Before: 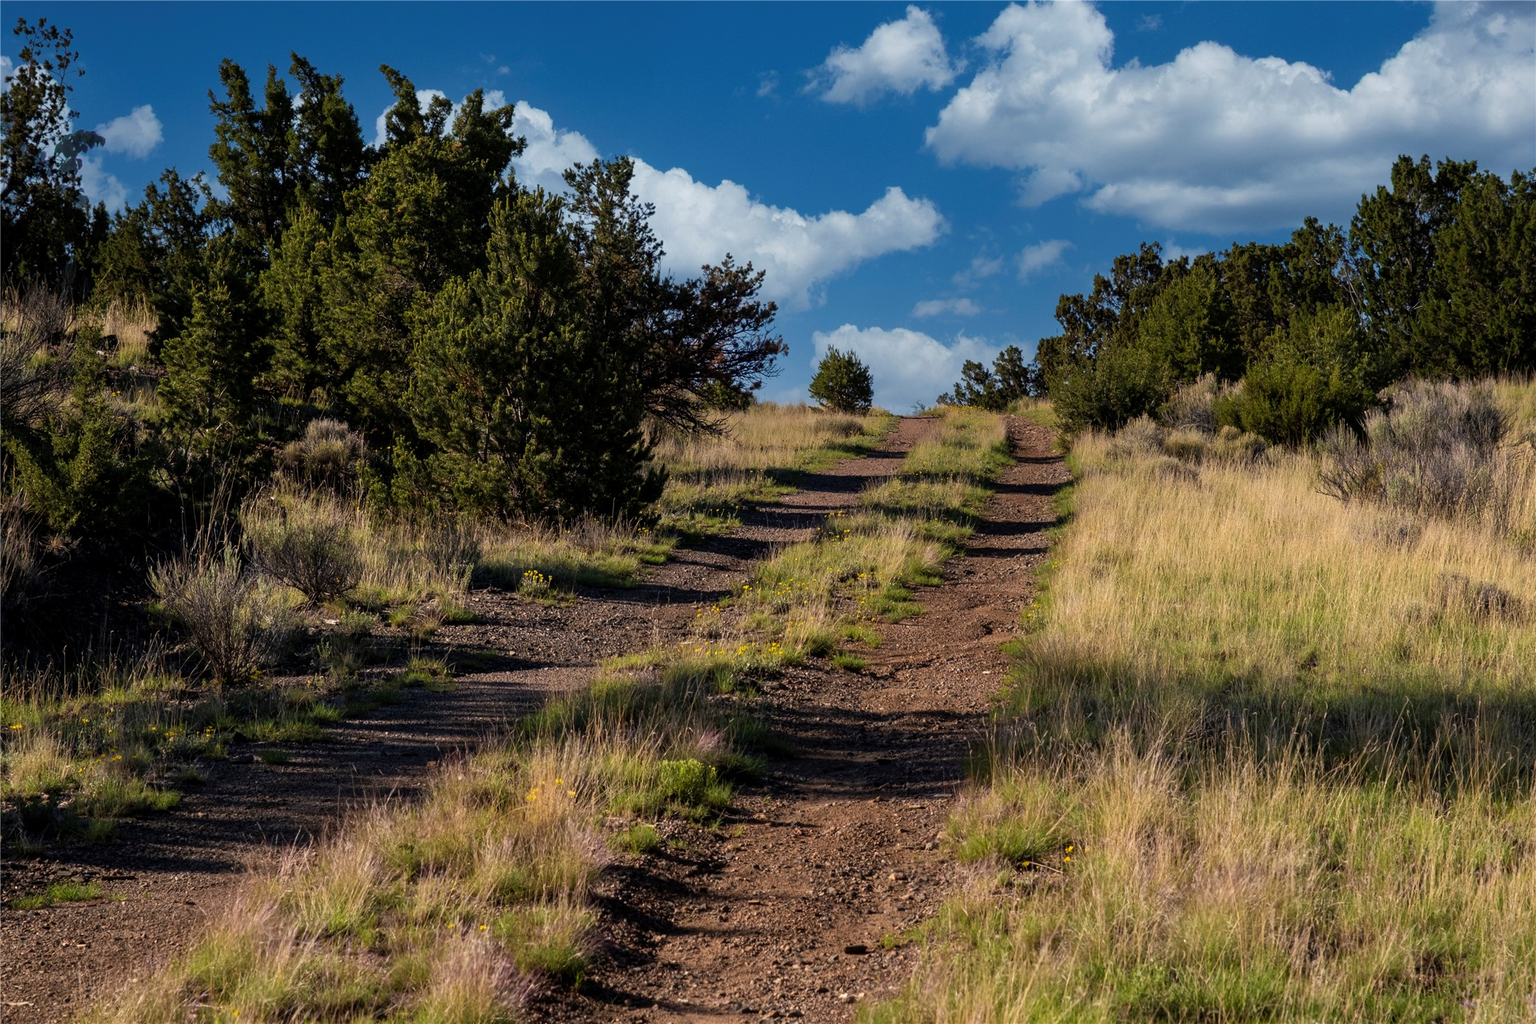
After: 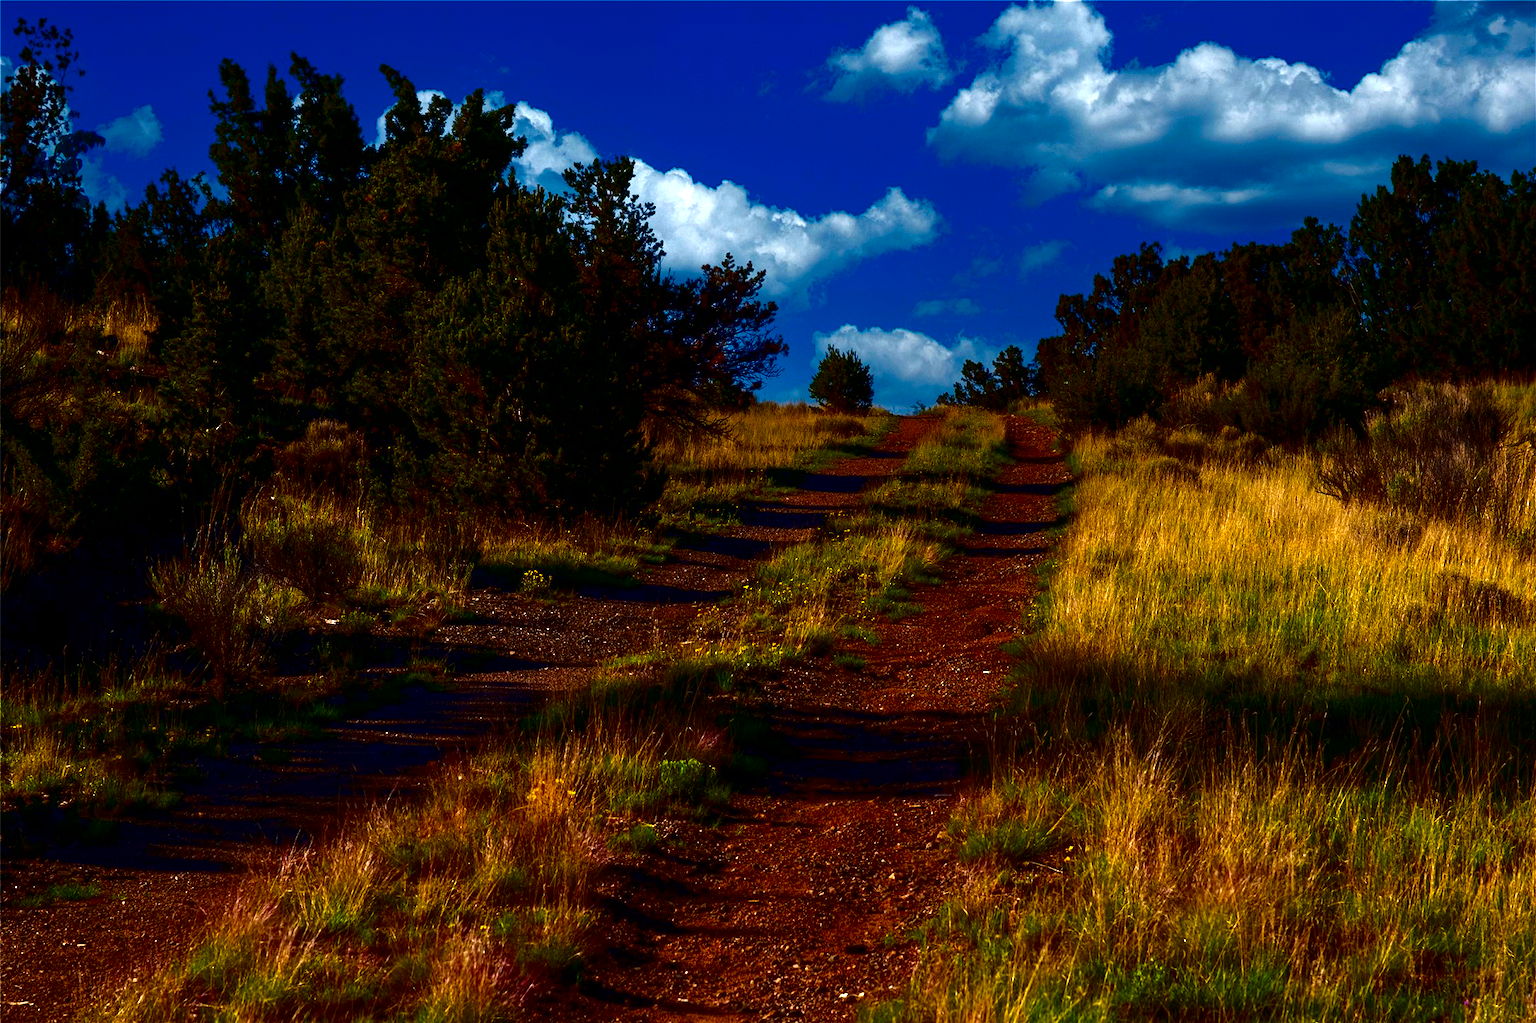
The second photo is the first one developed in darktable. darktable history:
exposure: exposure 0.63 EV, compensate highlight preservation false
contrast brightness saturation: brightness -0.995, saturation 0.995
